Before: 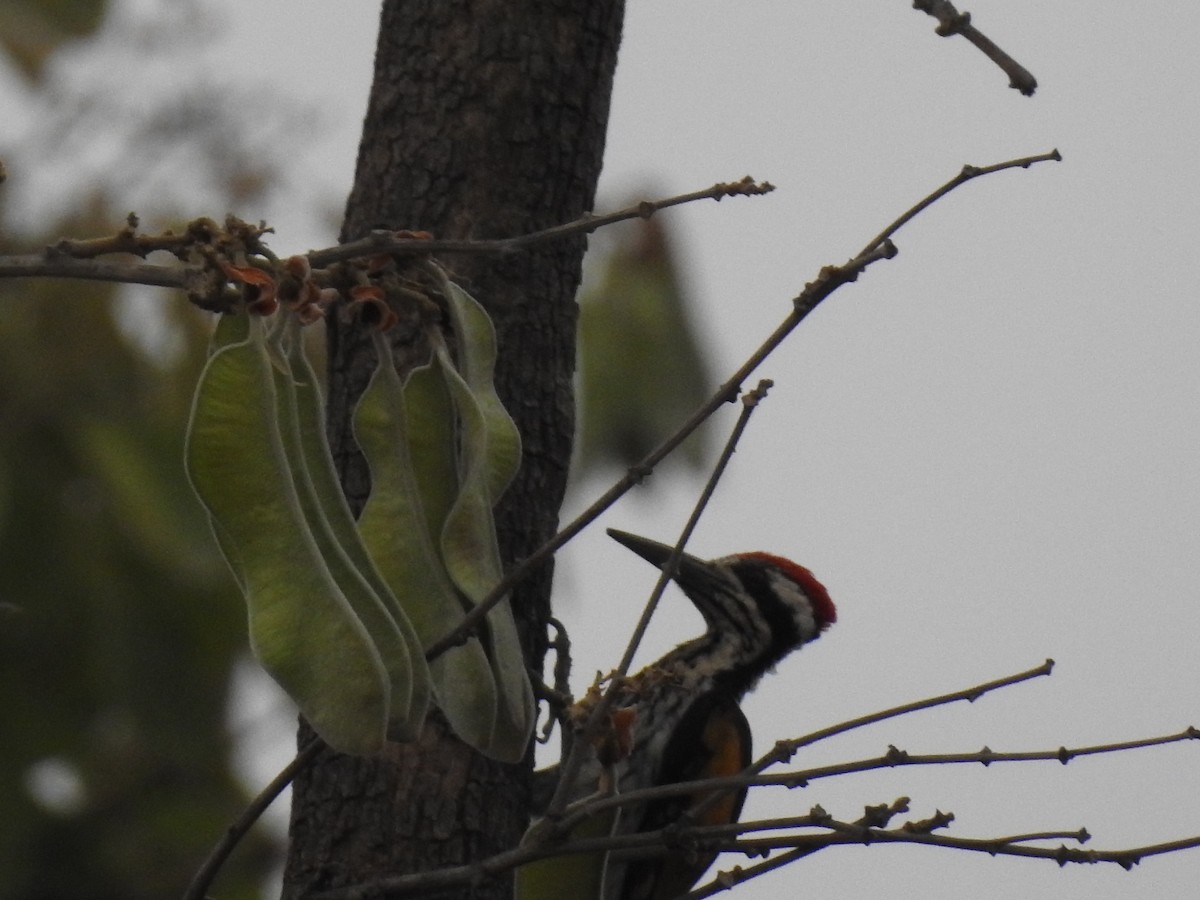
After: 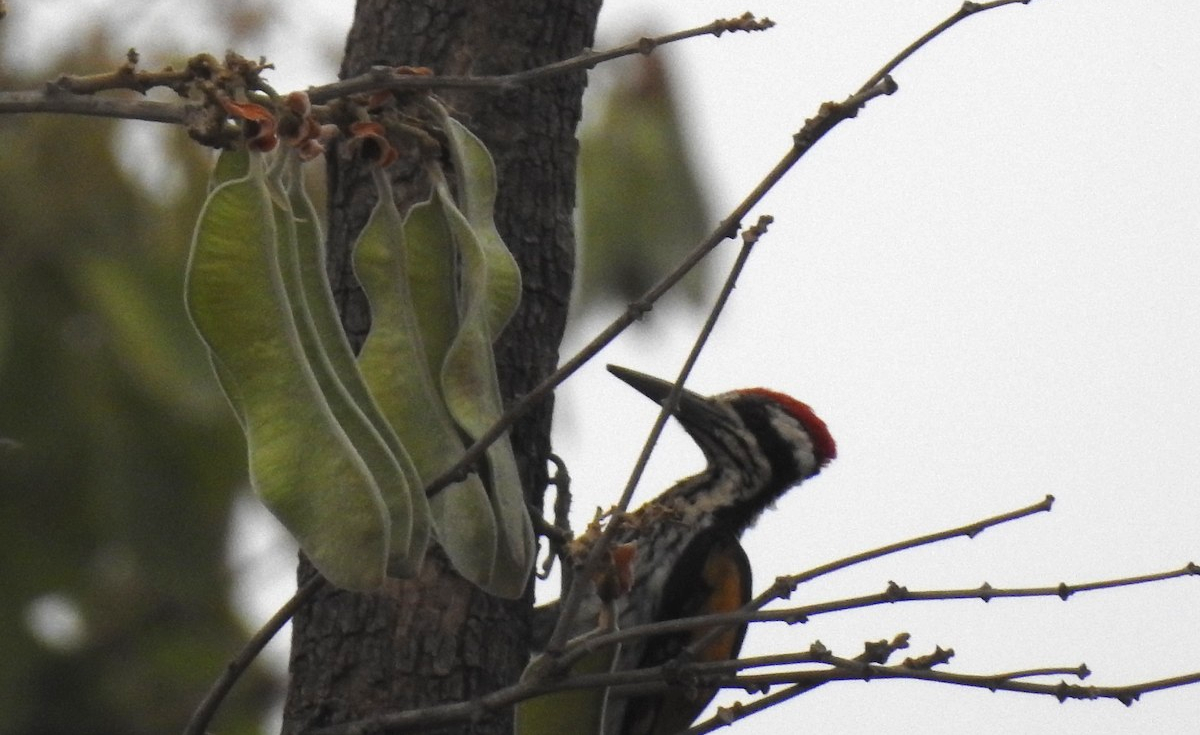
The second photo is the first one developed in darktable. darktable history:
exposure: black level correction 0, exposure 0.894 EV, compensate highlight preservation false
crop and rotate: top 18.3%
